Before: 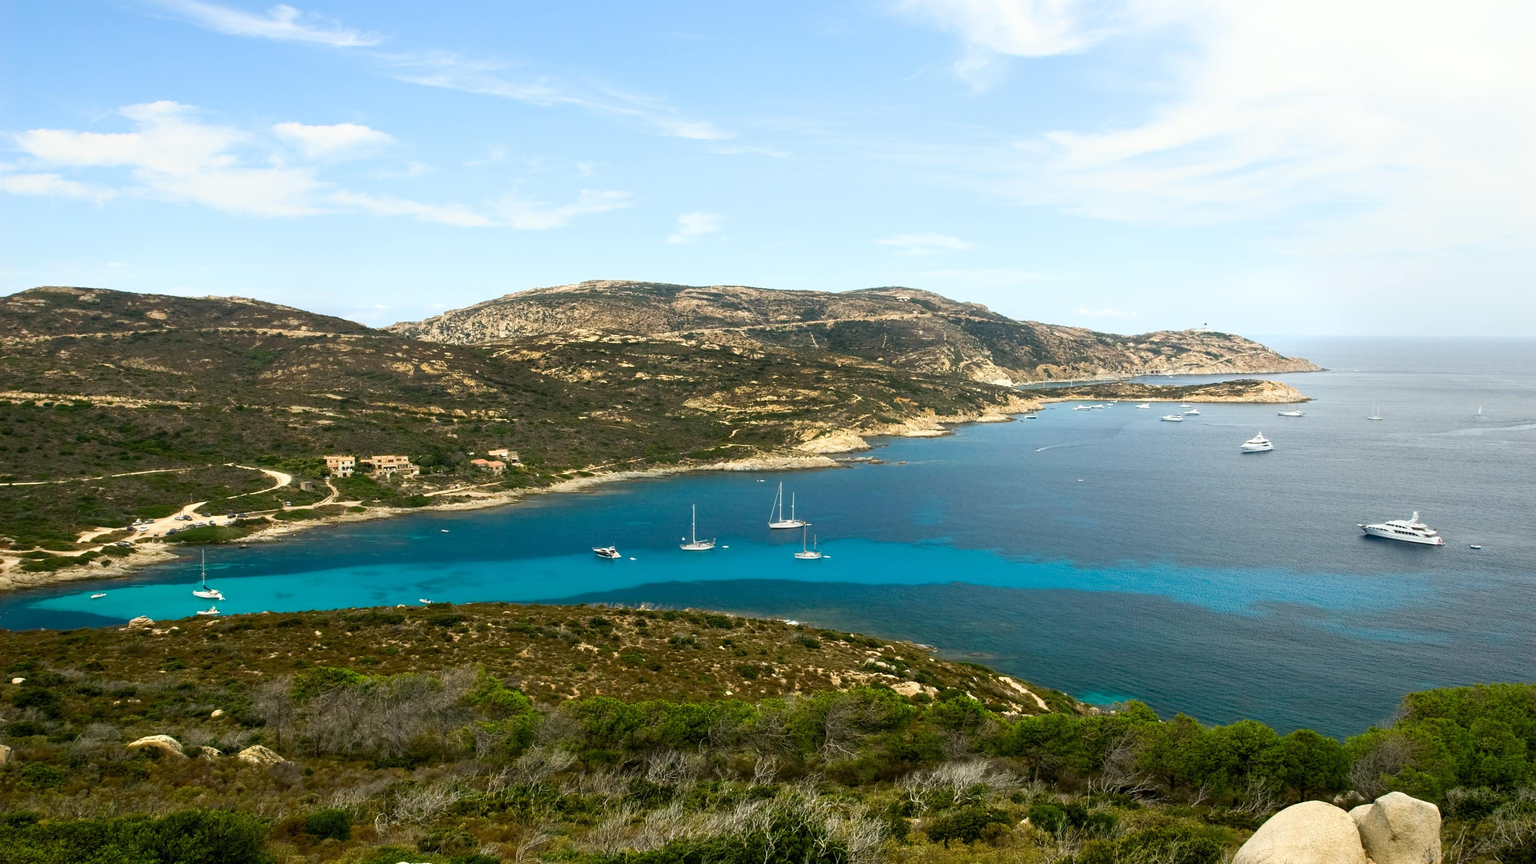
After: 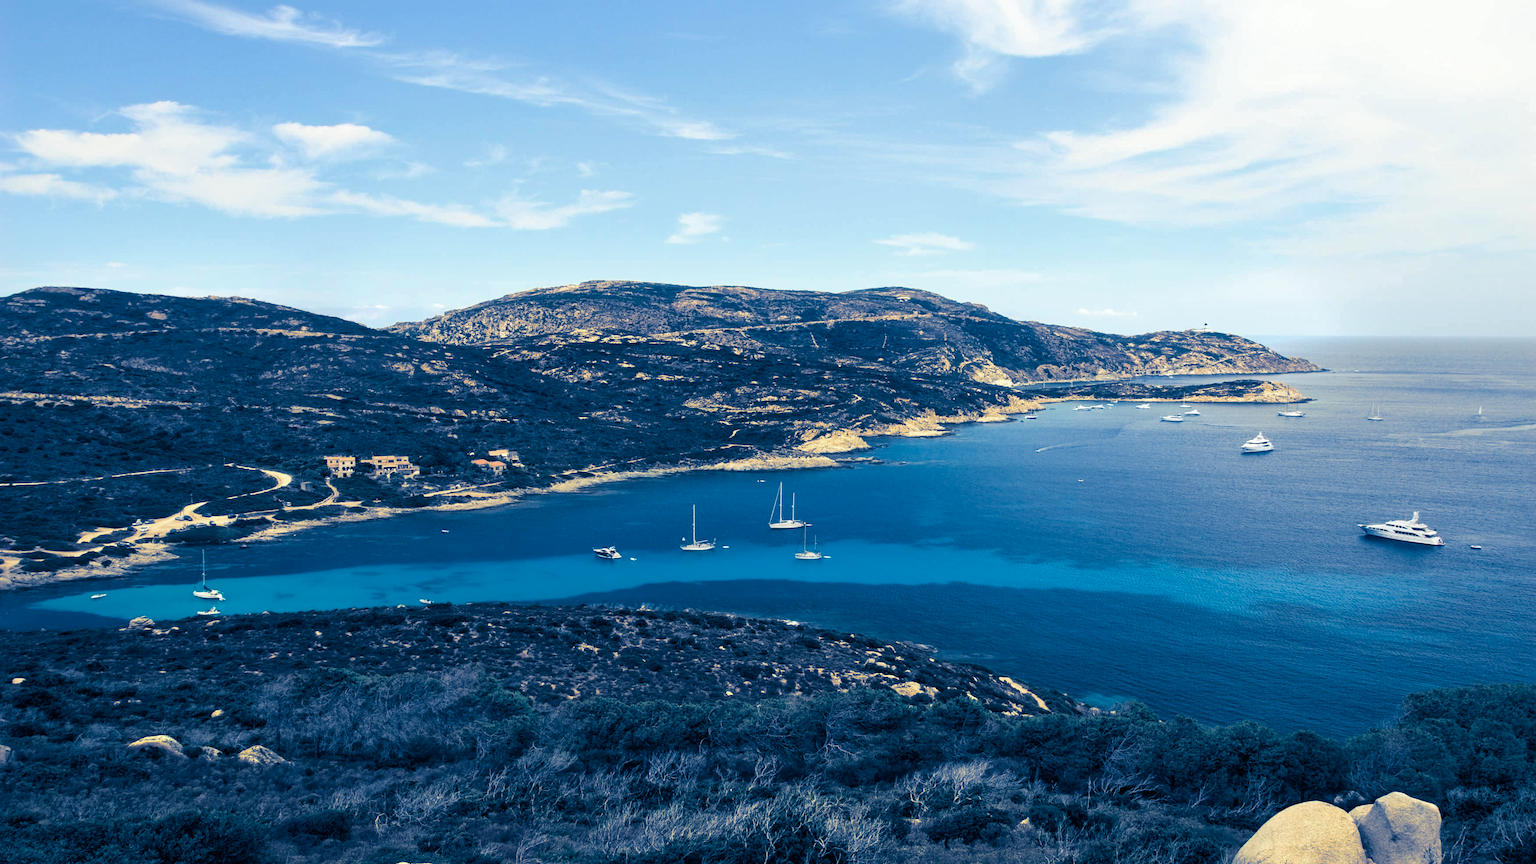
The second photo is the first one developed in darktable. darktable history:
shadows and highlights: on, module defaults
split-toning: shadows › hue 226.8°, shadows › saturation 1, highlights › saturation 0, balance -61.41
